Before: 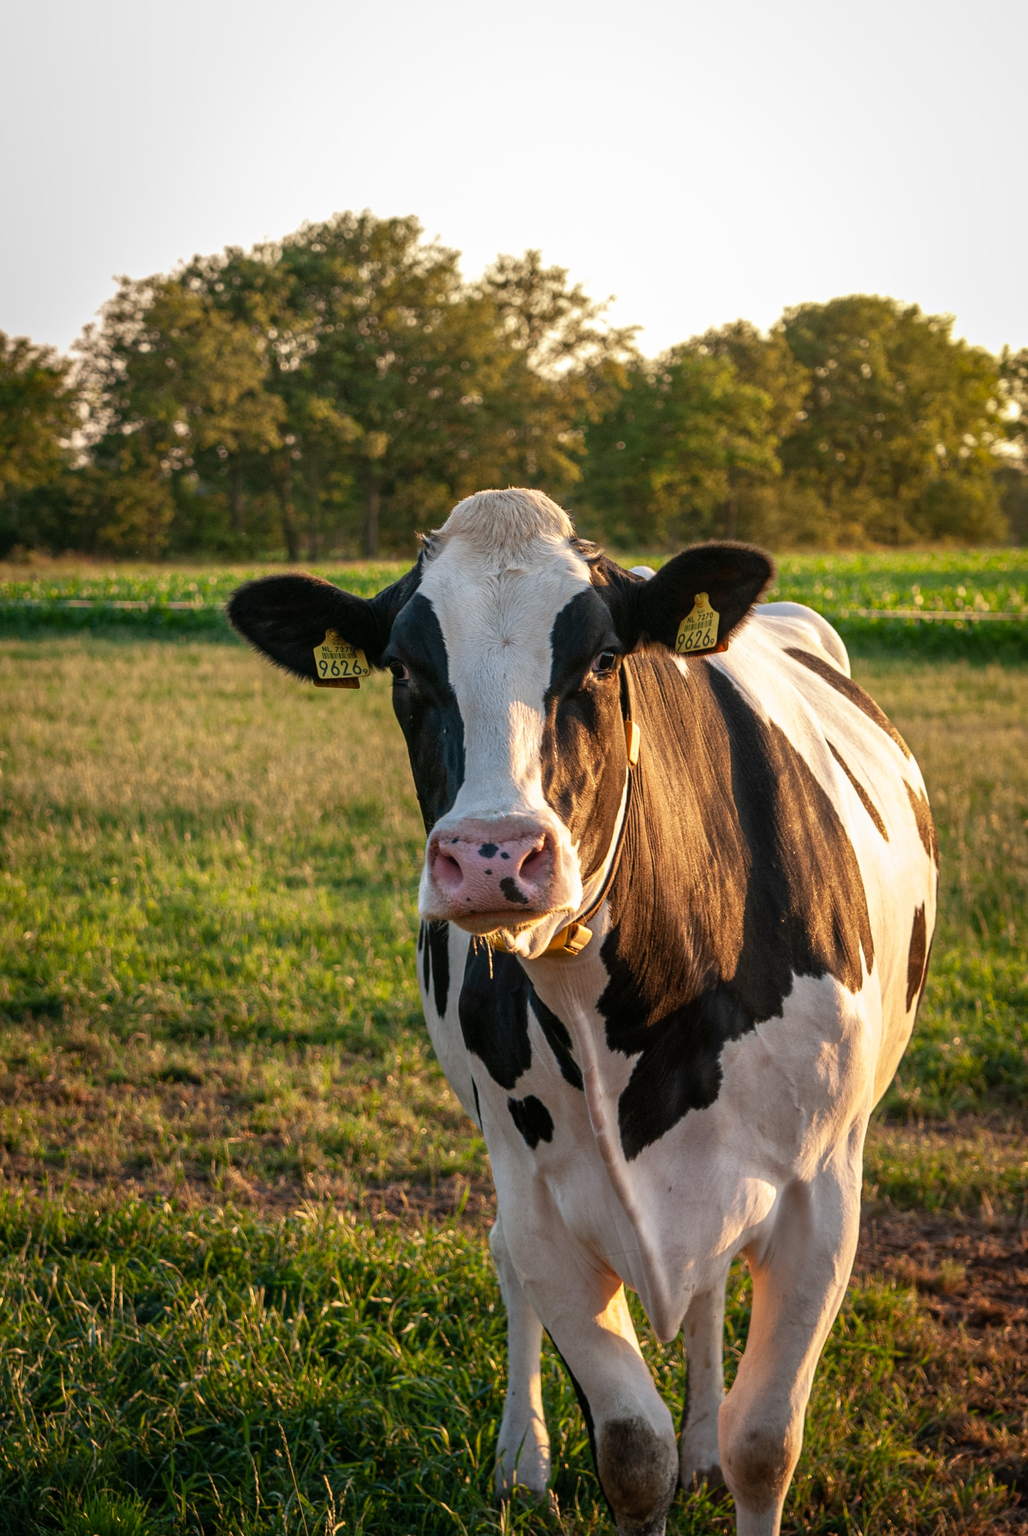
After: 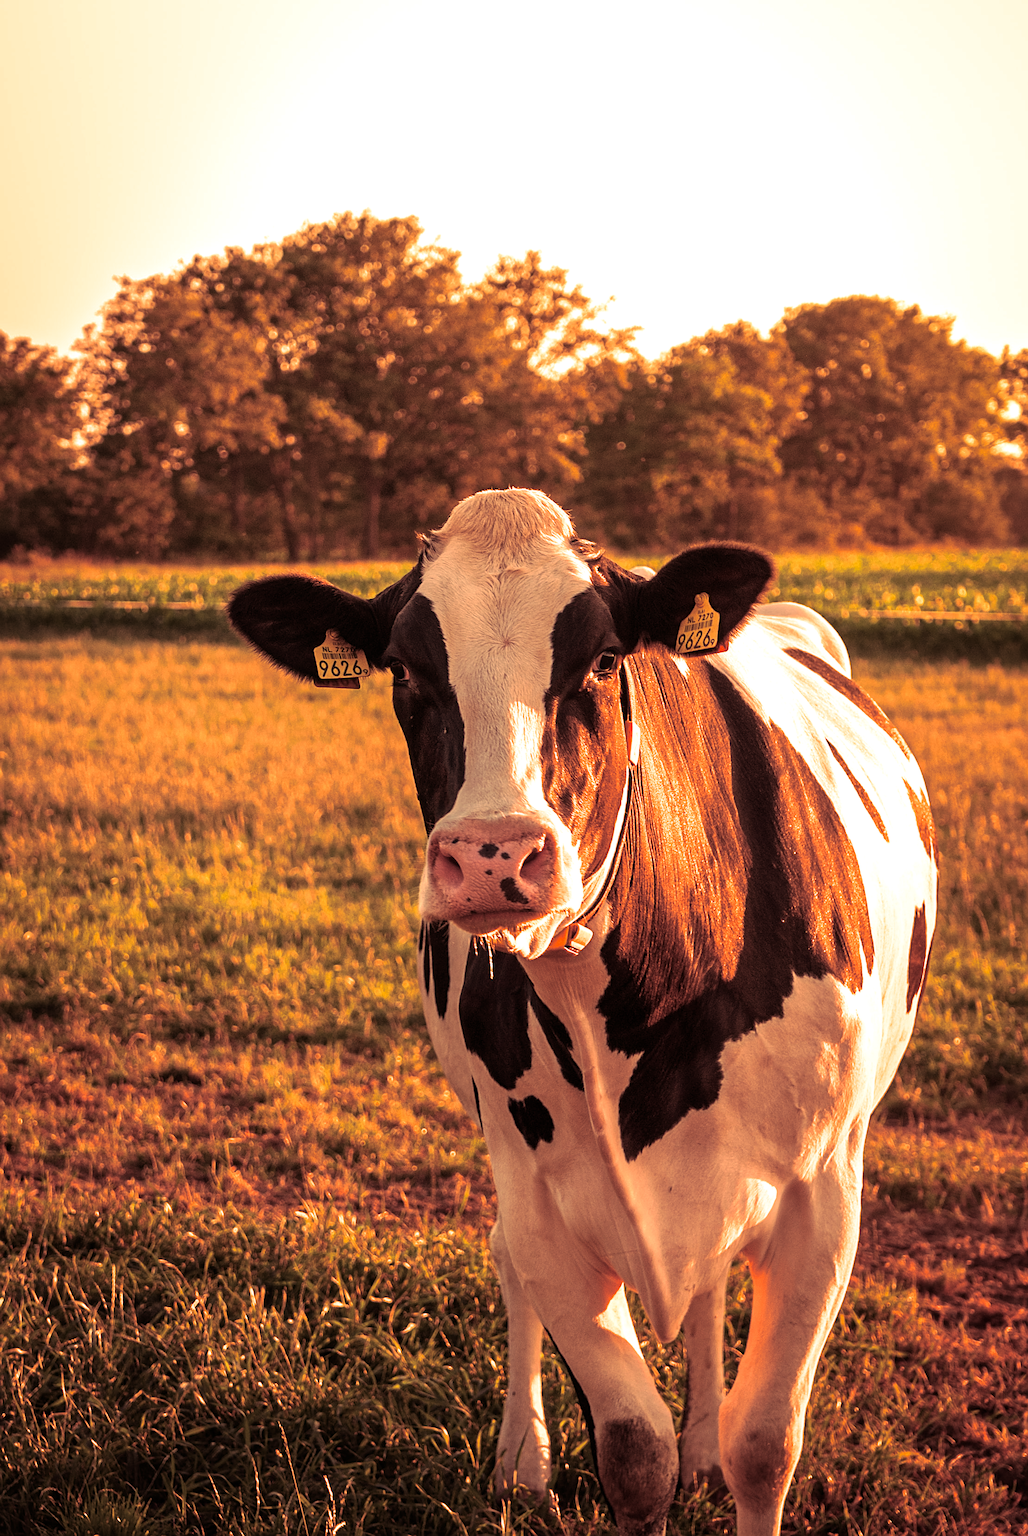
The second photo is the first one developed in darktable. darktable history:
white balance: red 1.467, blue 0.684
sharpen: on, module defaults
split-toning: on, module defaults
